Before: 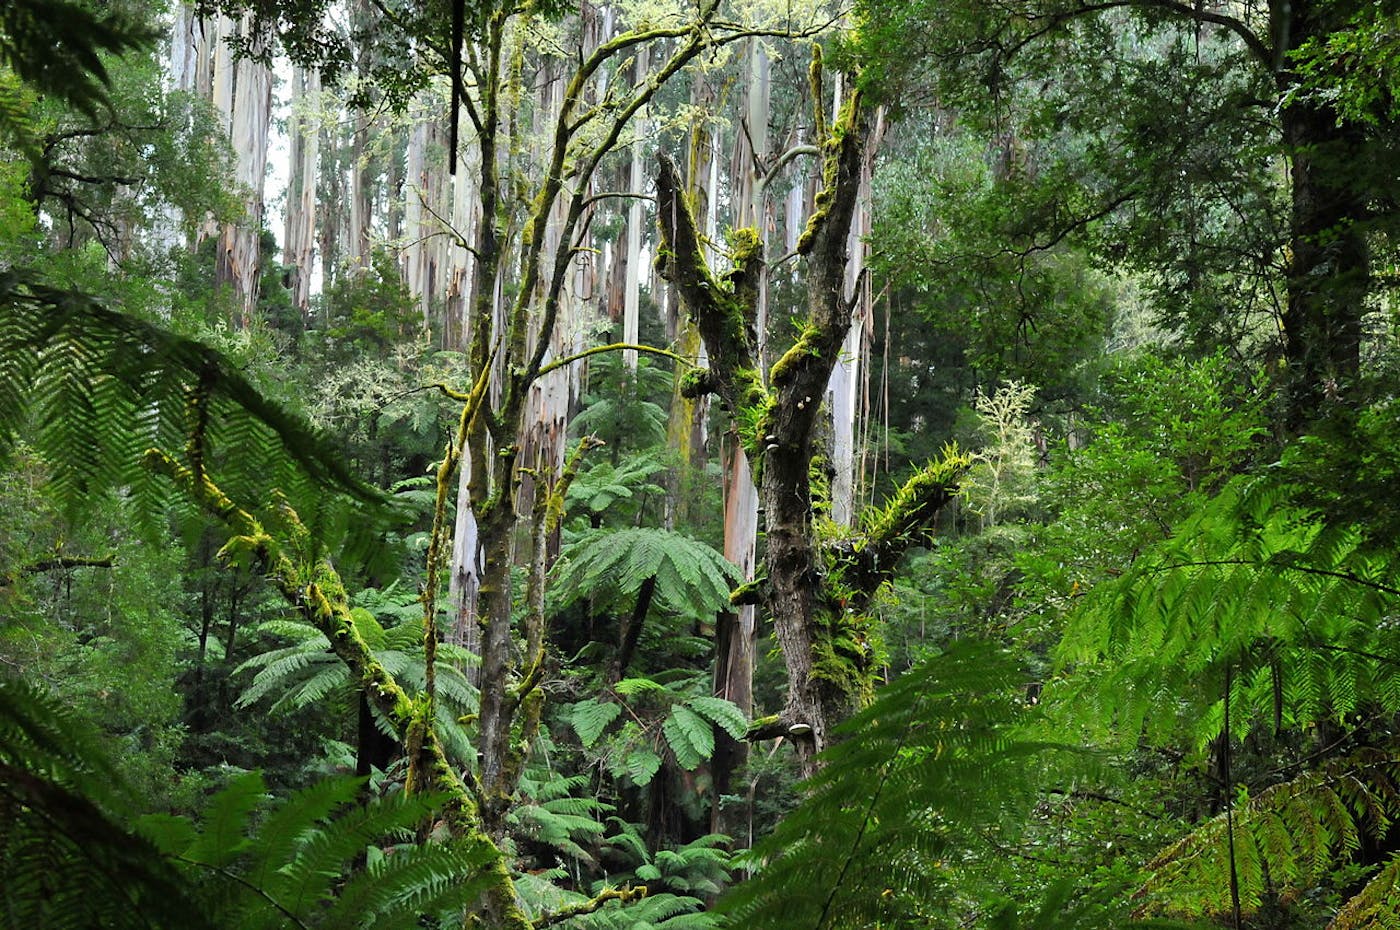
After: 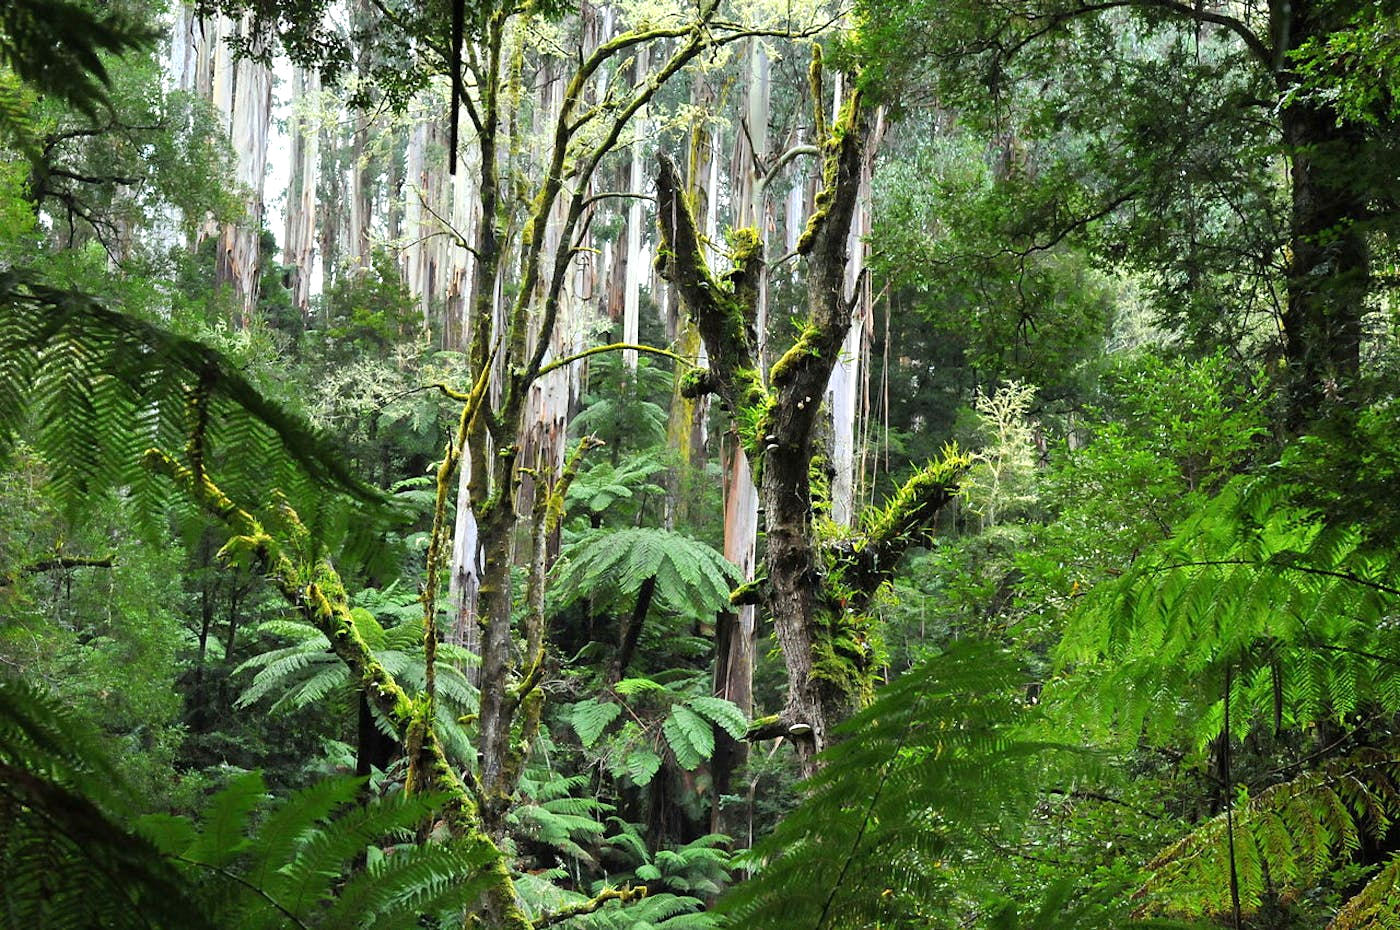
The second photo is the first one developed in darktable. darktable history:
exposure: exposure 0.402 EV, compensate exposure bias true, compensate highlight preservation false
